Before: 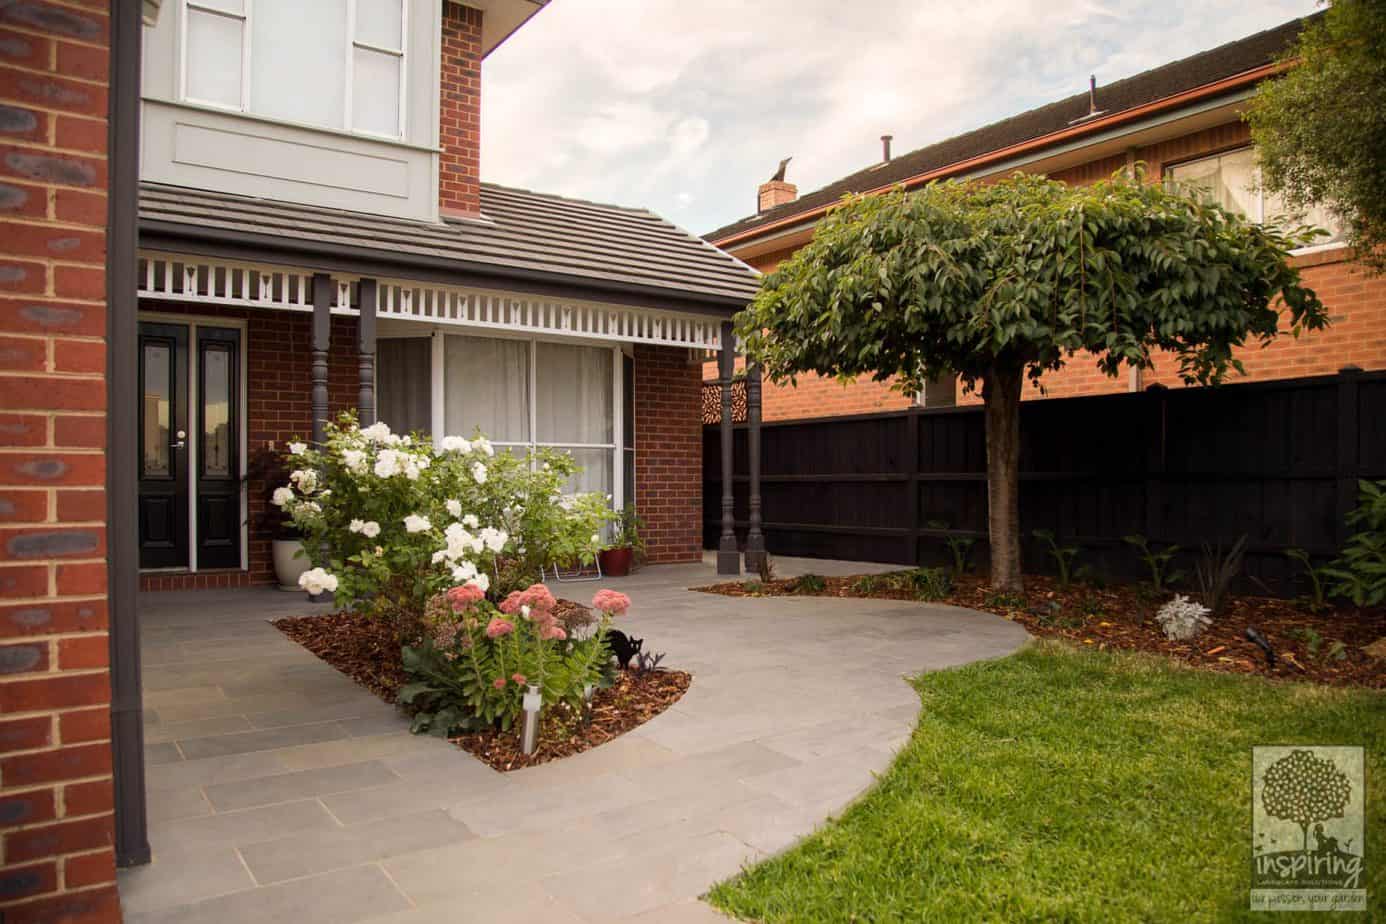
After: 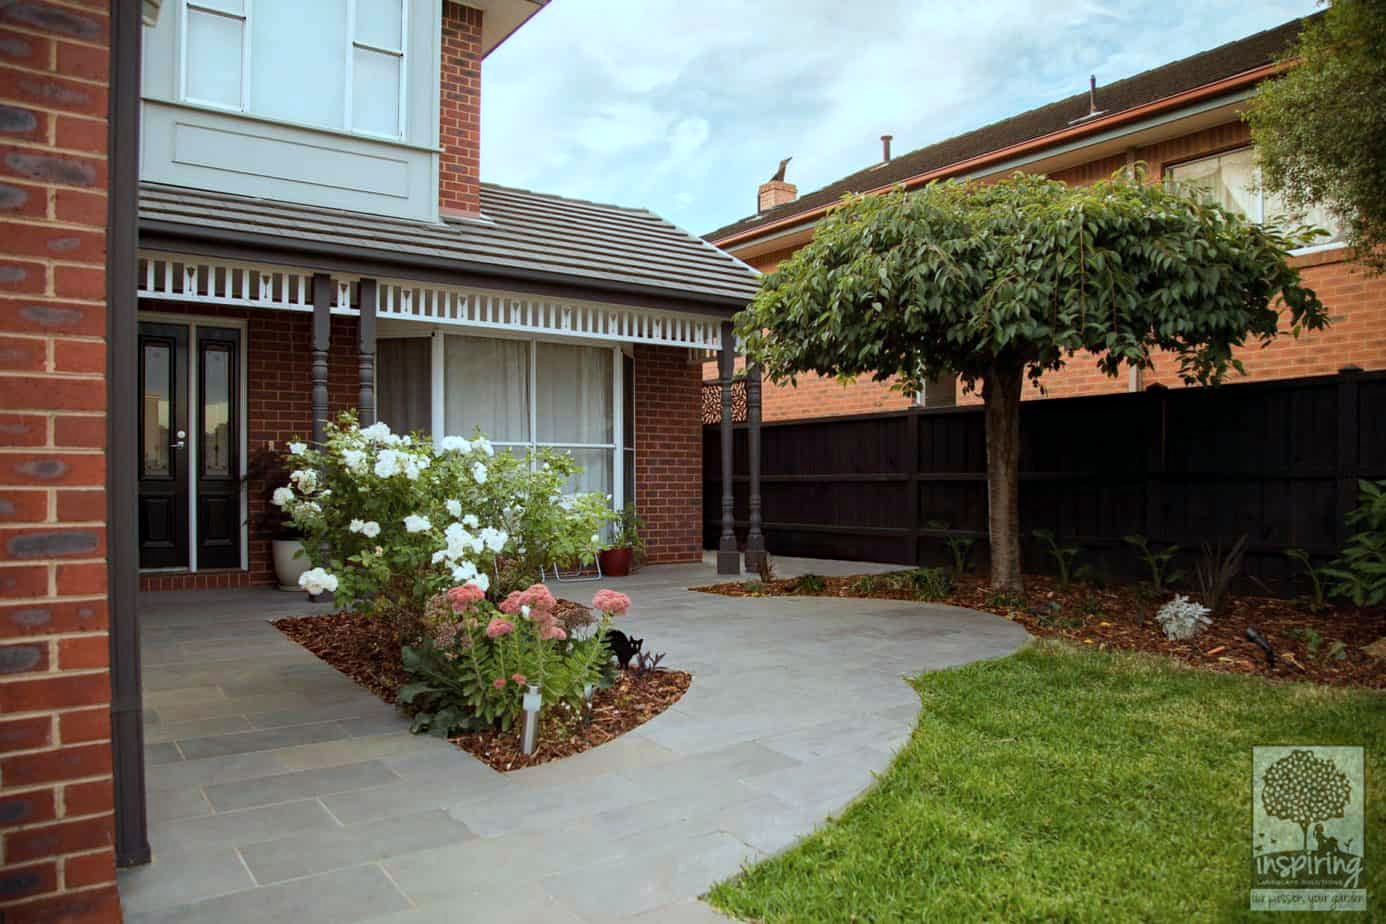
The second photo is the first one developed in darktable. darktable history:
color correction: highlights a* -11.71, highlights b* -15.58
haze removal: compatibility mode true, adaptive false
